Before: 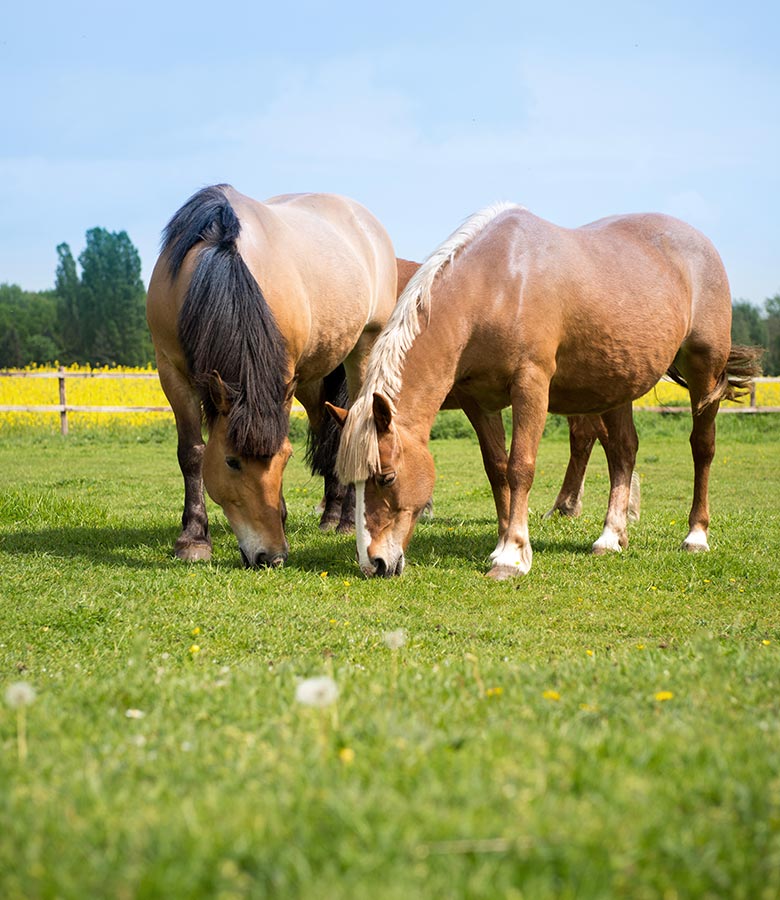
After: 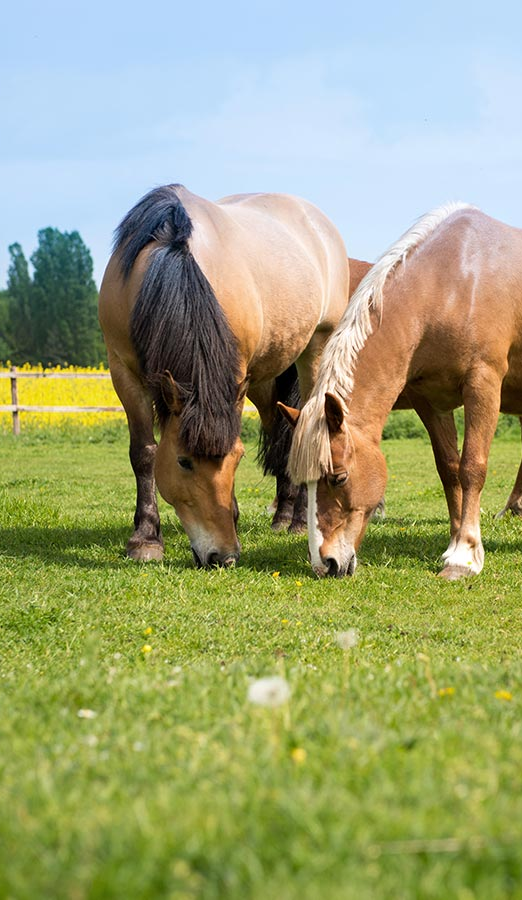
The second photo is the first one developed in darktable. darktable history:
crop and rotate: left 6.249%, right 26.818%
